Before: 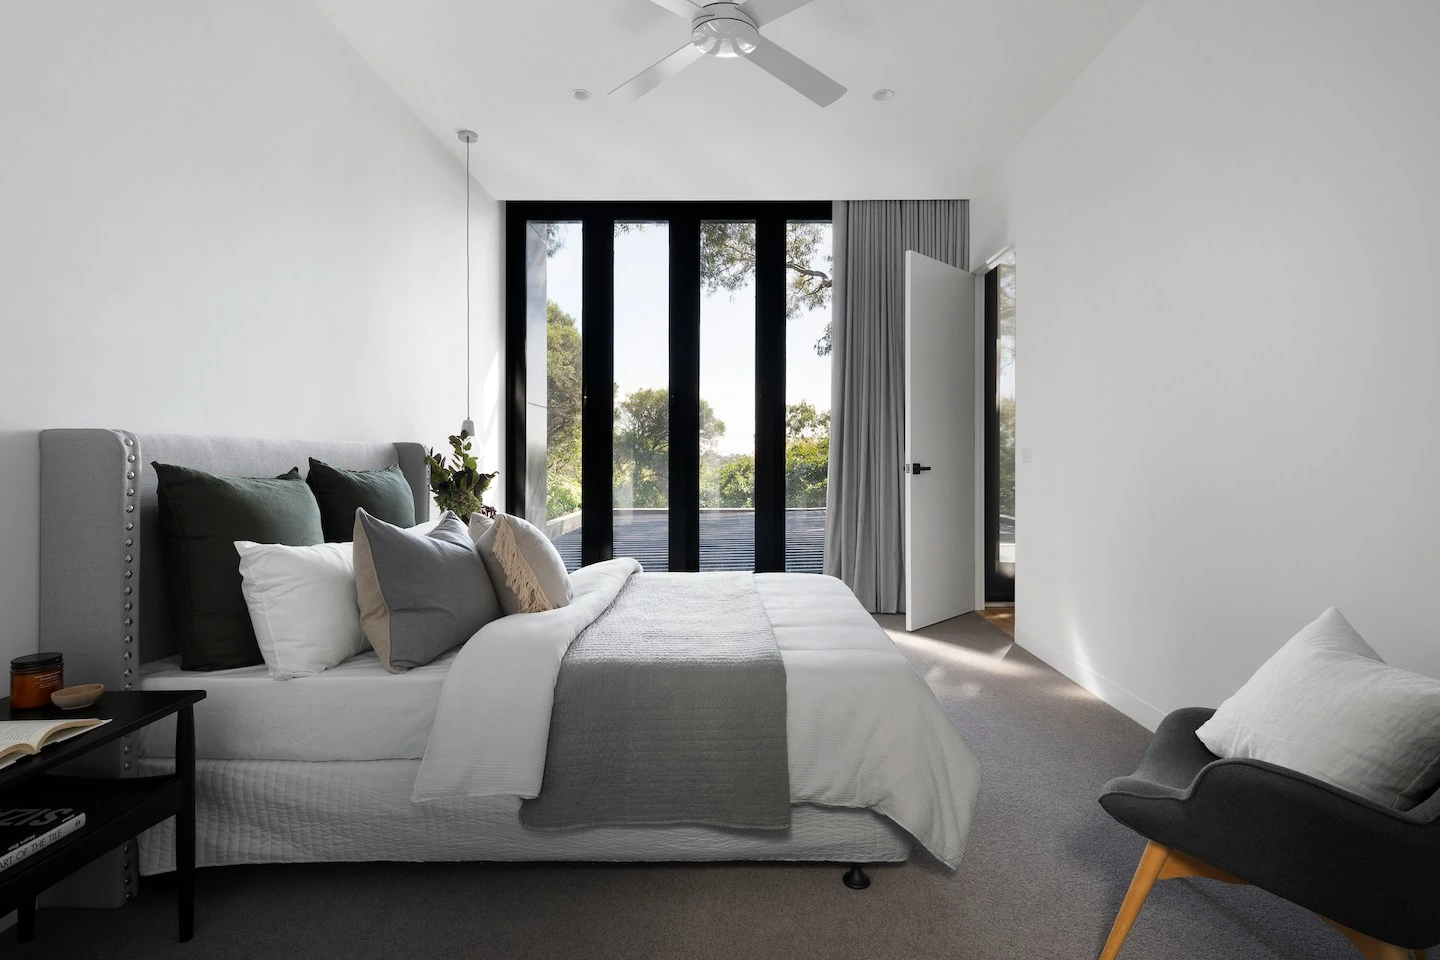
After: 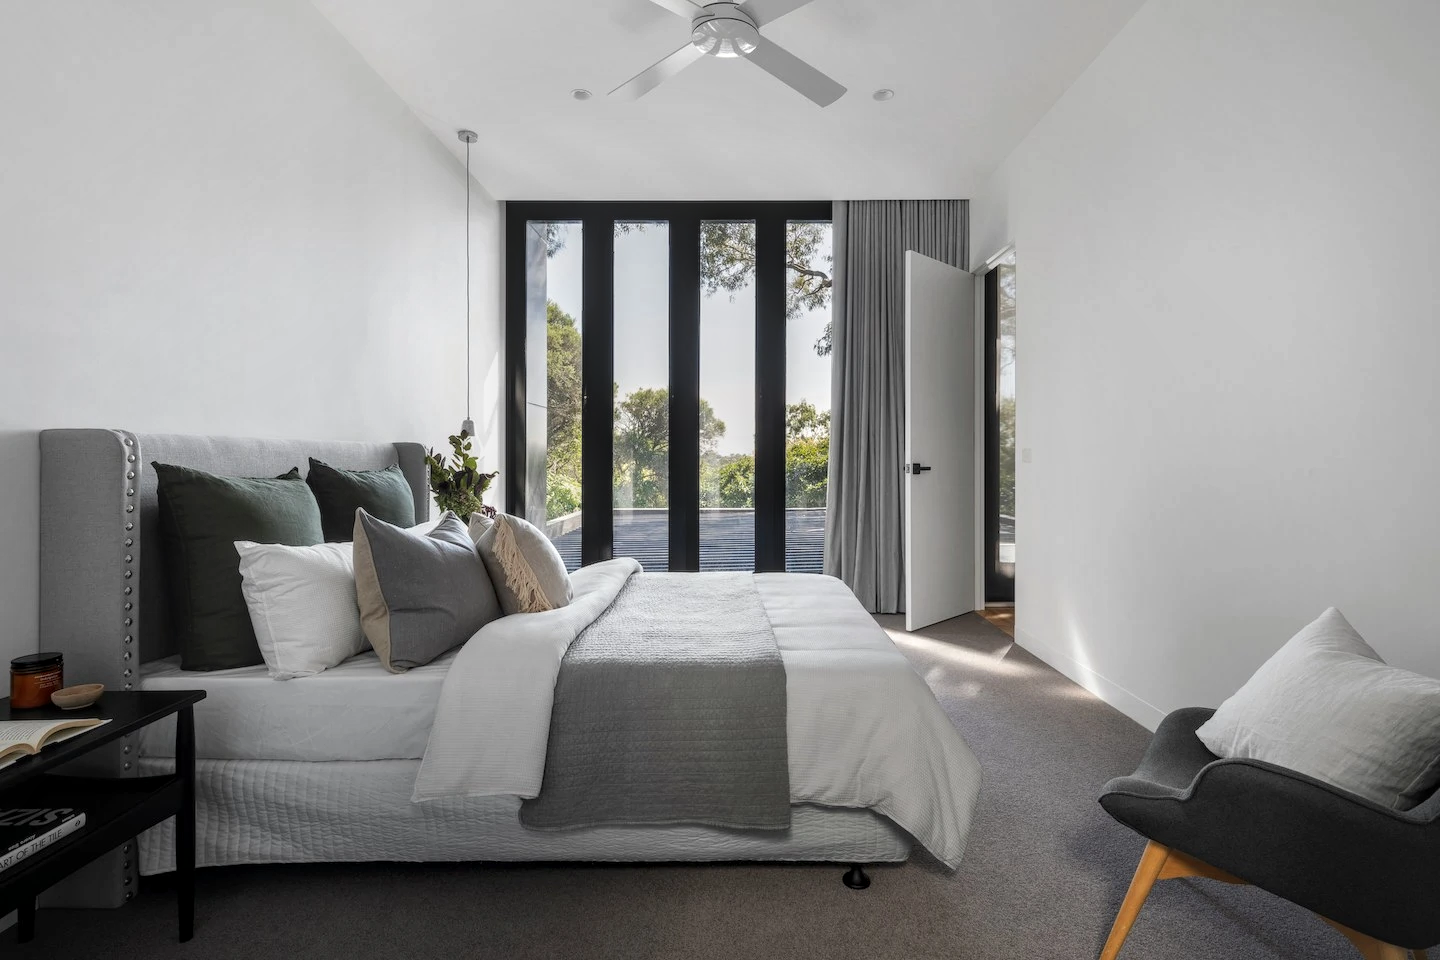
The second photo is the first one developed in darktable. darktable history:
local contrast: highlights 5%, shadows 6%, detail 133%
